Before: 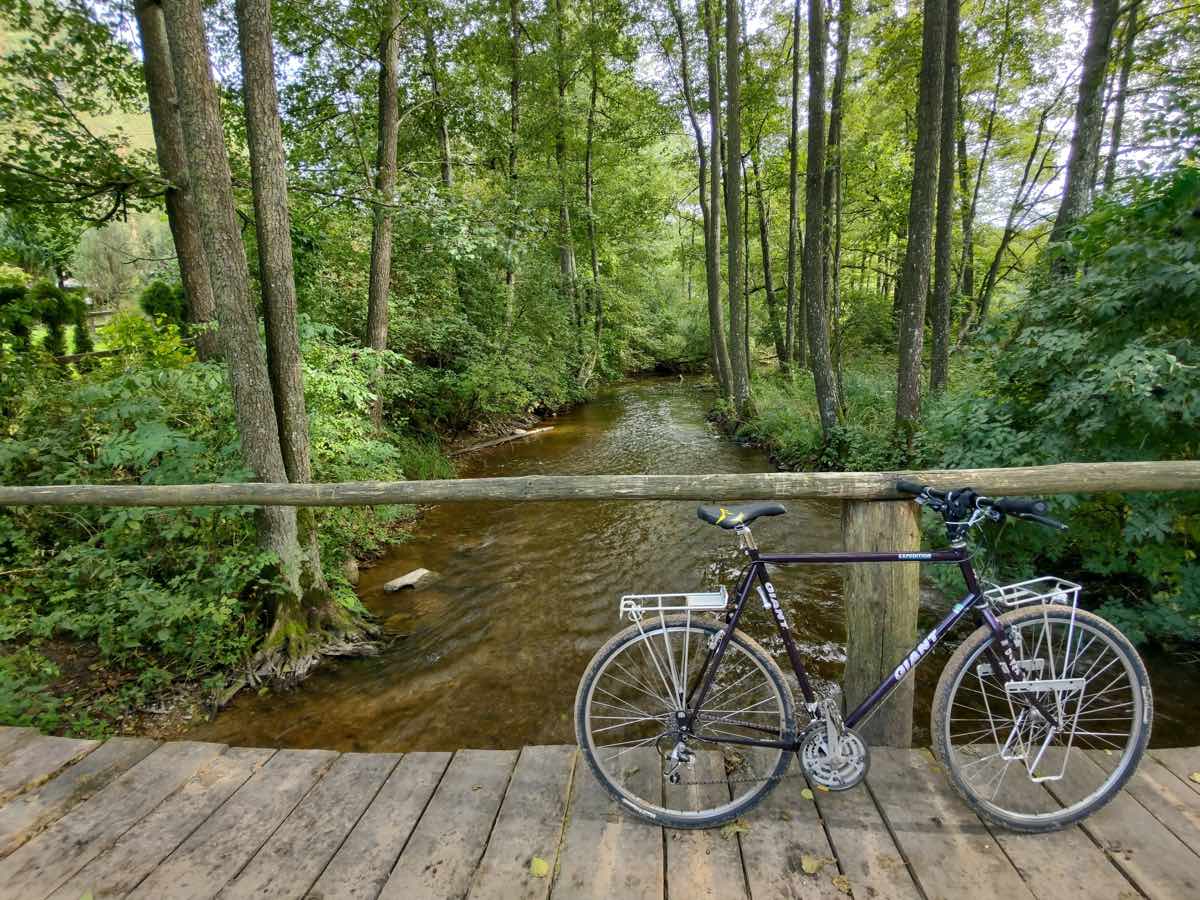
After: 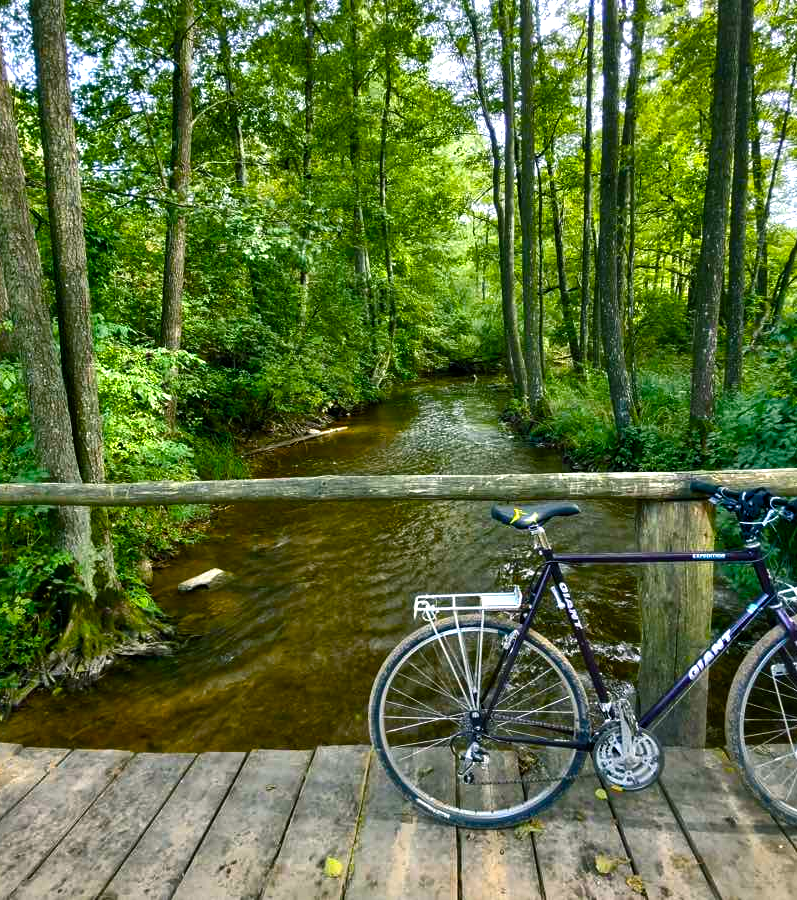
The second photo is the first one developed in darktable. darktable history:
crop: left 17.196%, right 16.376%
color balance rgb: power › luminance -7.711%, power › chroma 1.092%, power › hue 215.77°, linear chroma grading › global chroma 8.789%, perceptual saturation grading › global saturation 20%, perceptual saturation grading › highlights -14.348%, perceptual saturation grading › shadows 49.959%, perceptual brilliance grading › global brilliance 20.971%, perceptual brilliance grading › shadows -35.556%, global vibrance 20%
